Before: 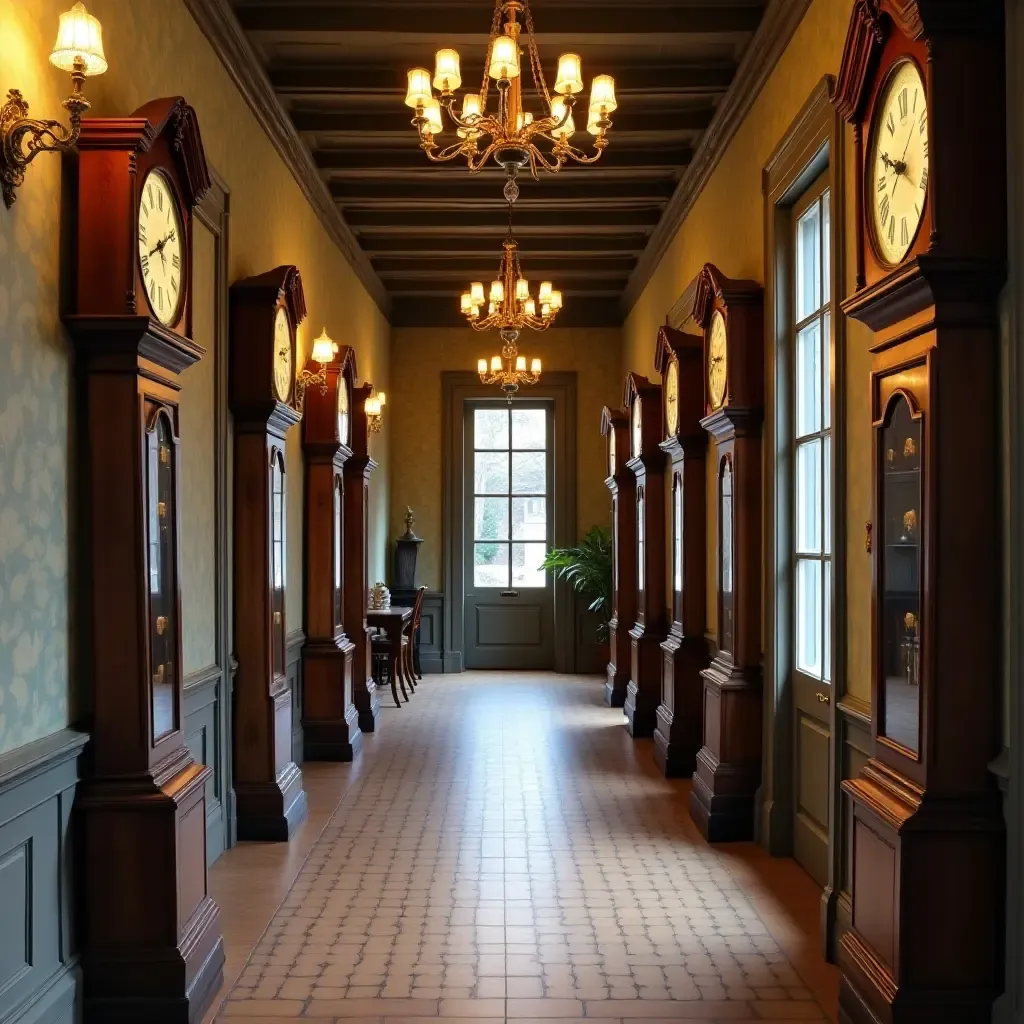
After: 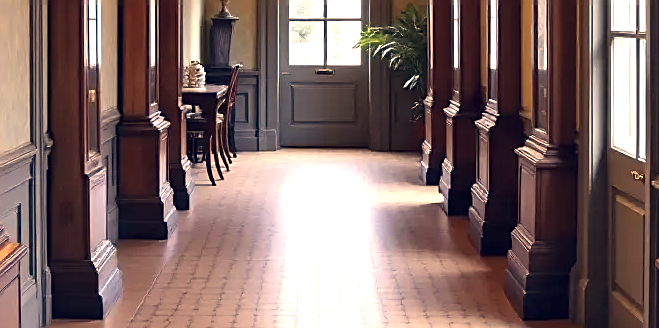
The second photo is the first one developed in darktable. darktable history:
exposure: black level correction 0, exposure 0.889 EV, compensate highlight preservation false
sharpen: on, module defaults
crop: left 18.147%, top 51.063%, right 17.433%, bottom 16.844%
color correction: highlights a* 19.61, highlights b* 27.52, shadows a* 3.49, shadows b* -17.13, saturation 0.757
